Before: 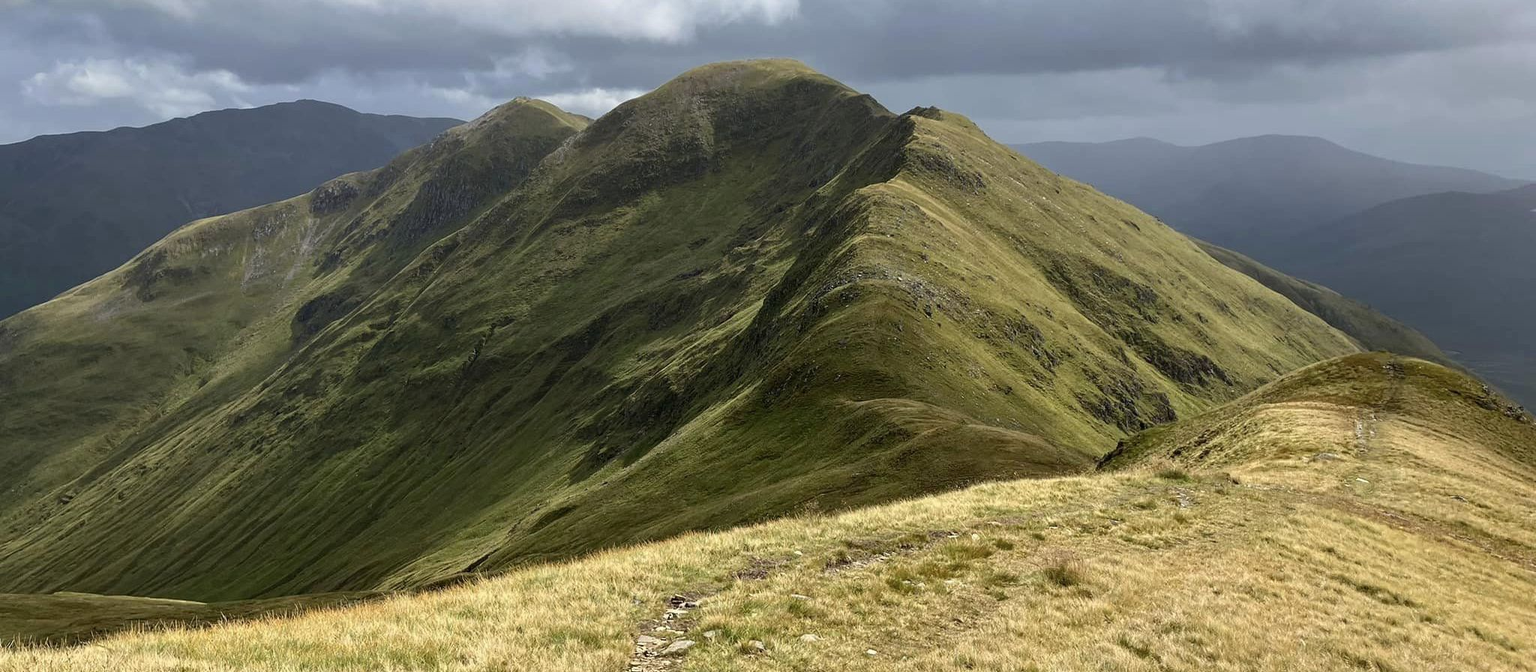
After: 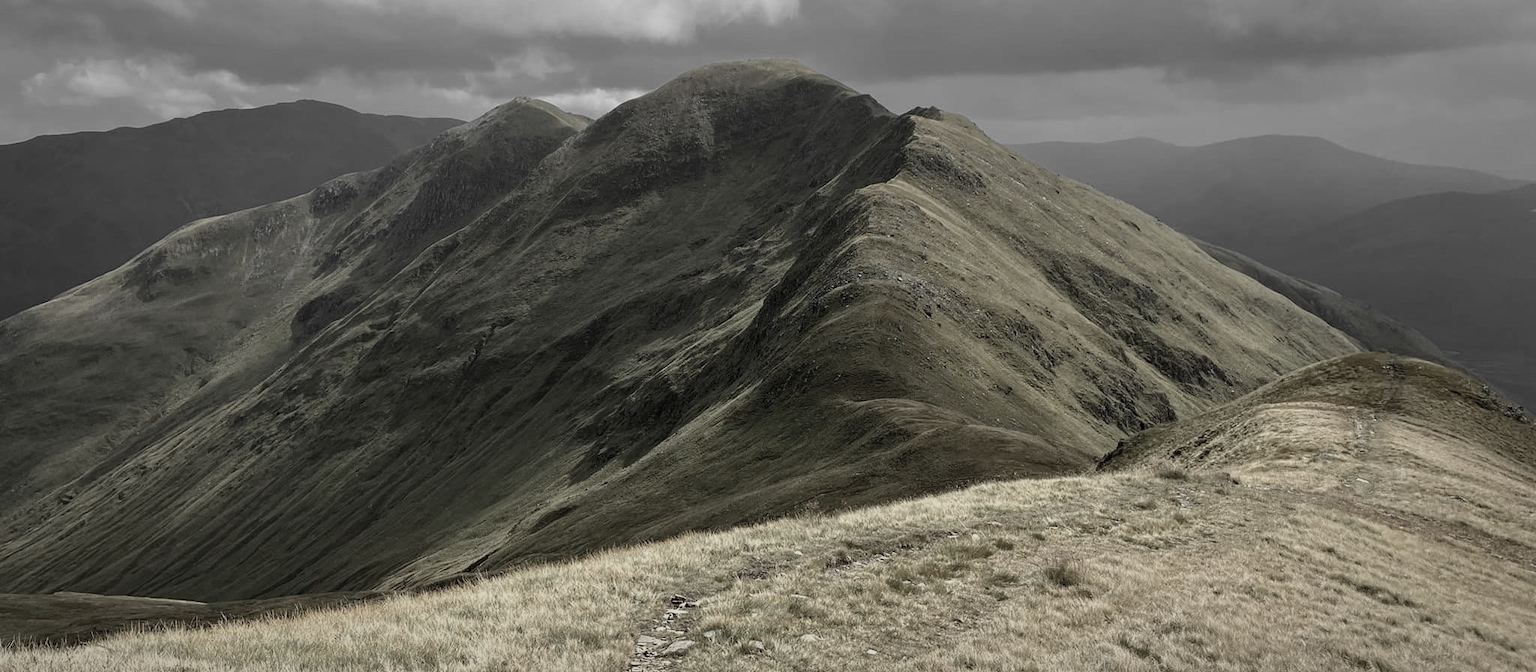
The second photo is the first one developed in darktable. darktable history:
color zones: curves: ch1 [(0, 0.831) (0.08, 0.771) (0.157, 0.268) (0.241, 0.207) (0.562, -0.005) (0.714, -0.013) (0.876, 0.01) (1, 0.831)]
exposure: exposure -0.335 EV, compensate exposure bias true, compensate highlight preservation false
vignetting: fall-off radius 60.2%, brightness -0.318, saturation -0.05, automatic ratio true, unbound false
tone equalizer: mask exposure compensation -0.514 EV
